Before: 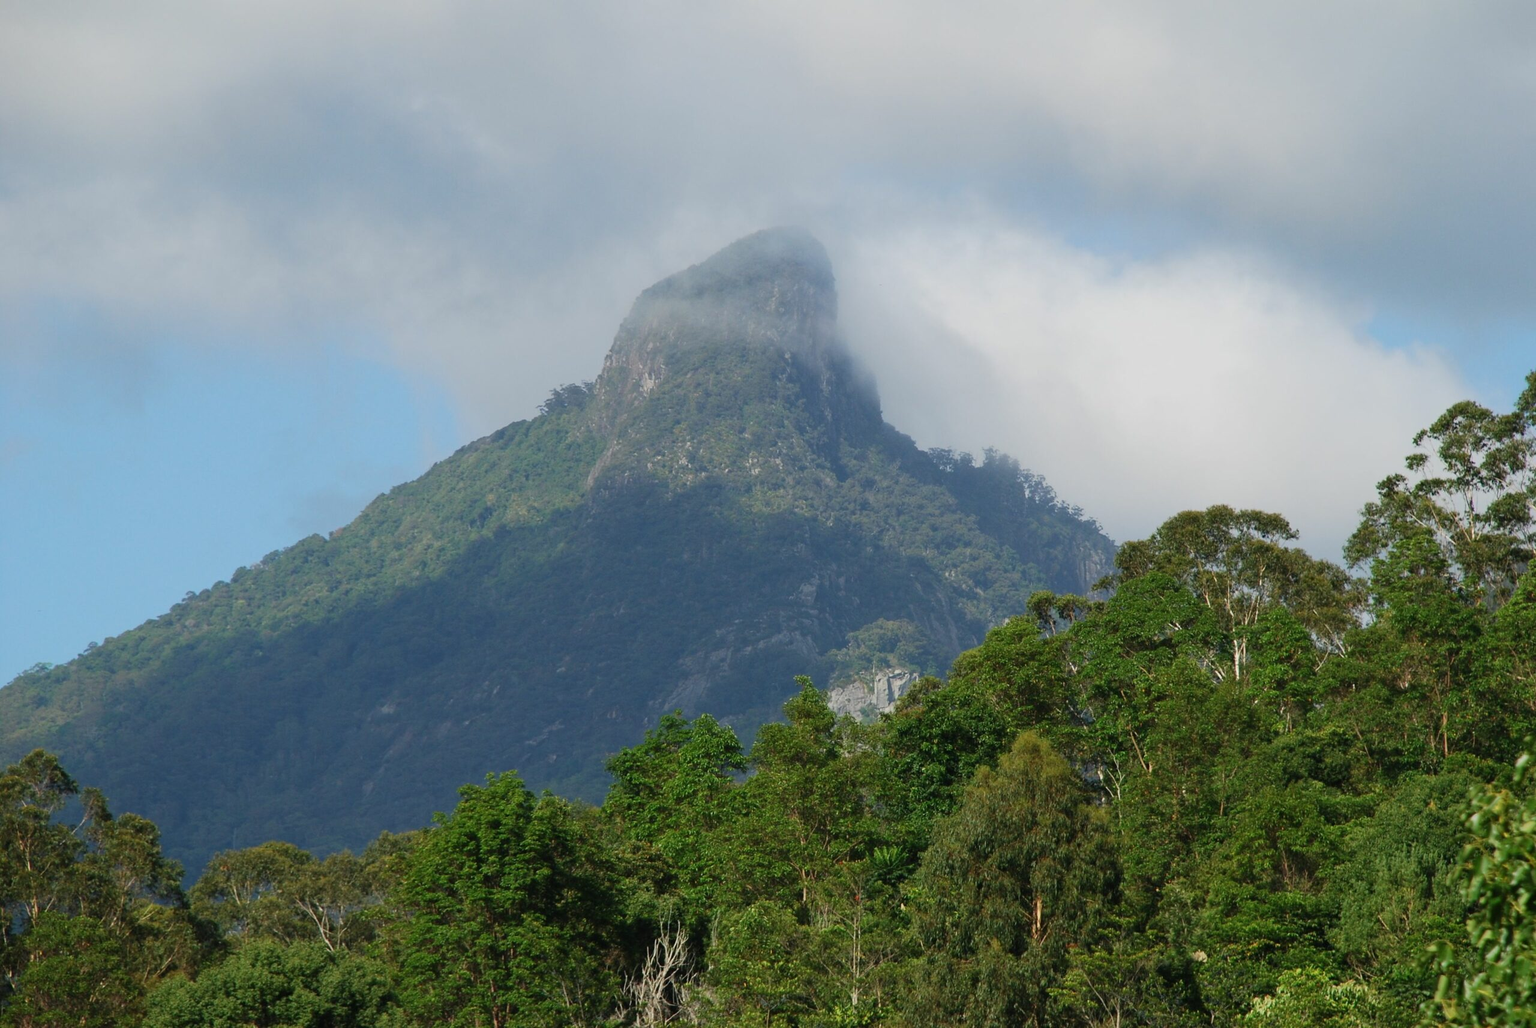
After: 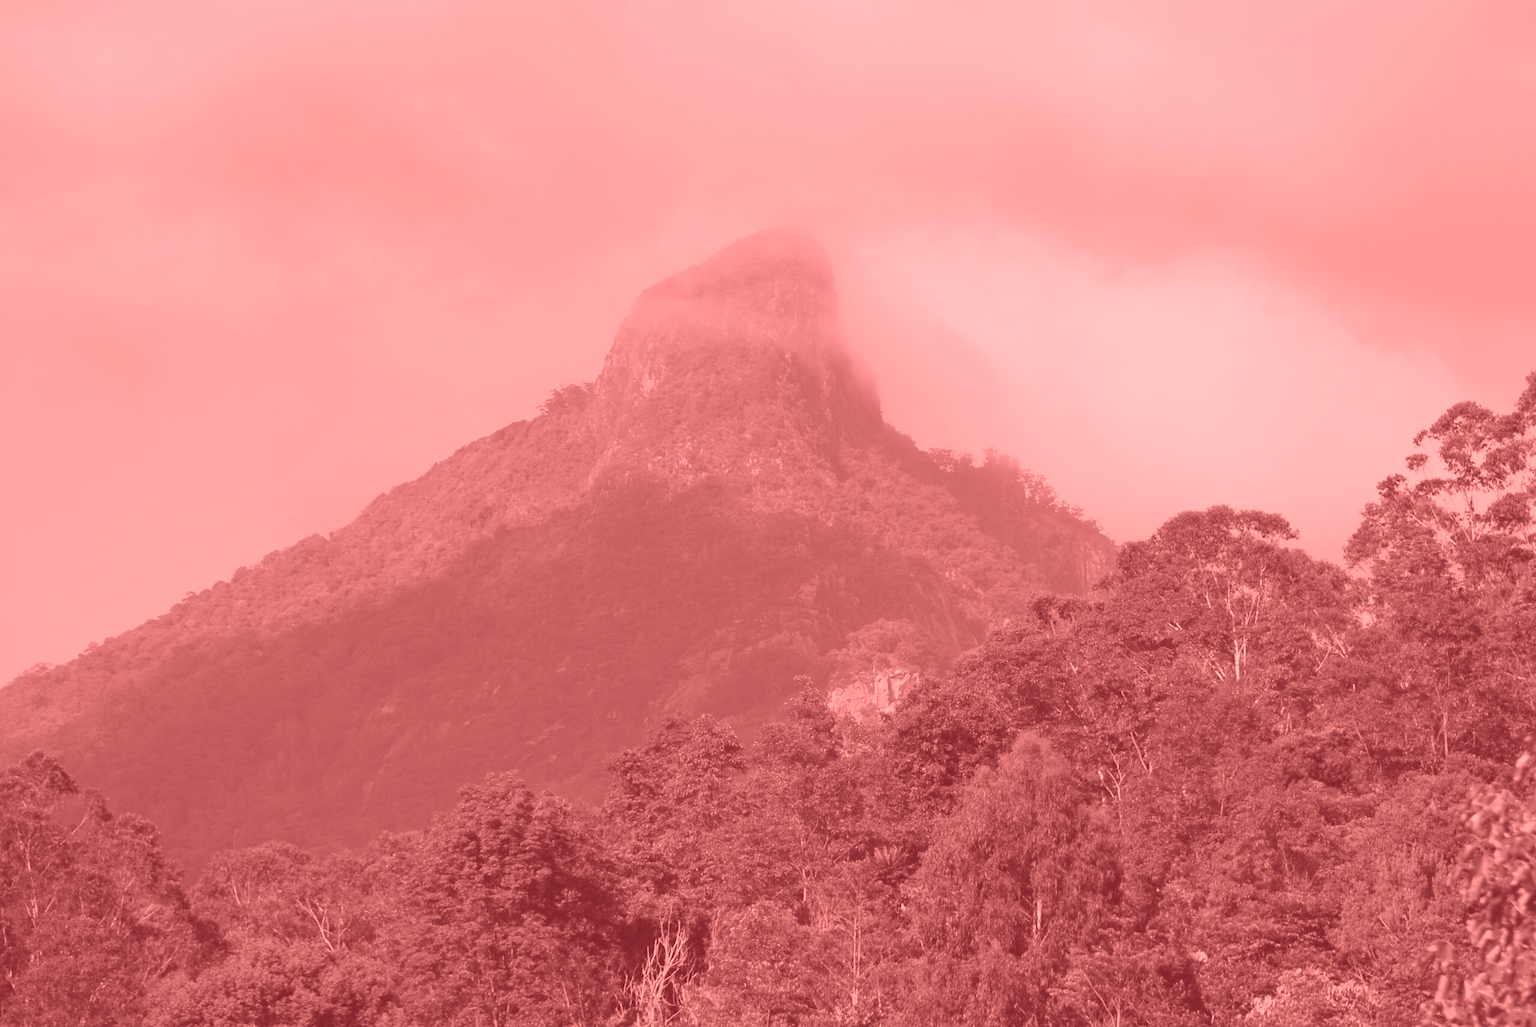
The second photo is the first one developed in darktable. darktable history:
contrast brightness saturation: contrast -0.28
rgb levels: mode RGB, independent channels, levels [[0, 0.474, 1], [0, 0.5, 1], [0, 0.5, 1]]
colorize: saturation 60%, source mix 100%
